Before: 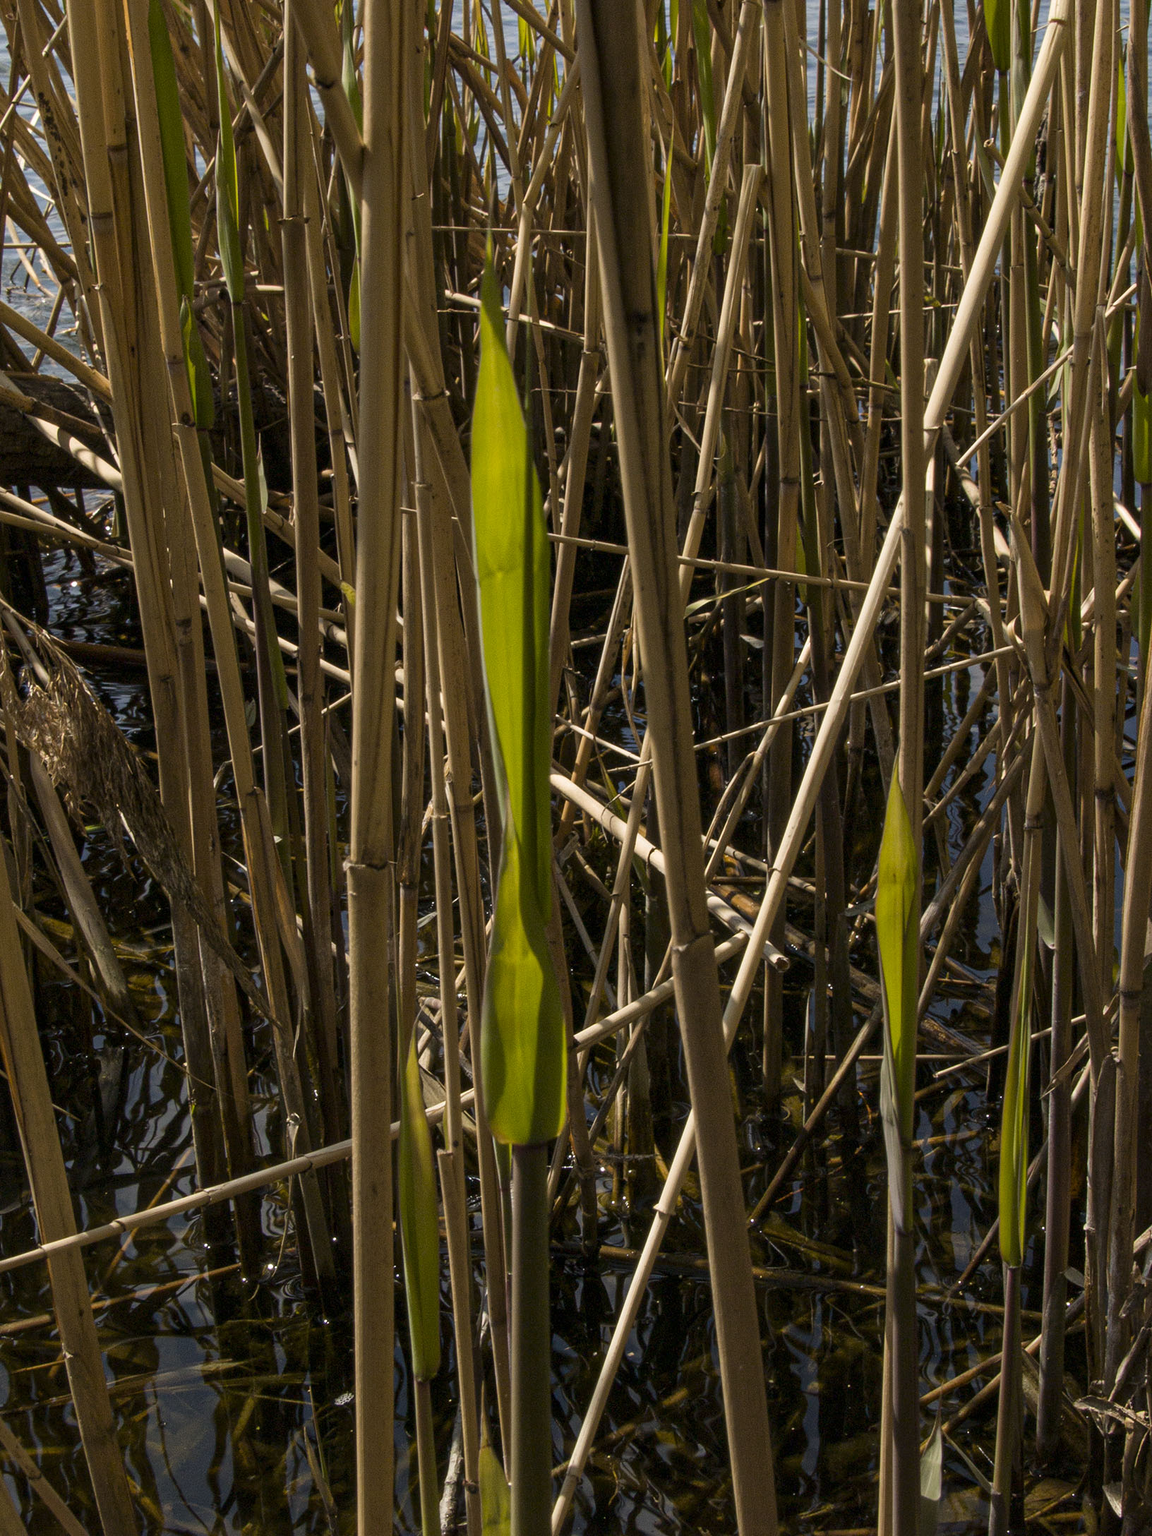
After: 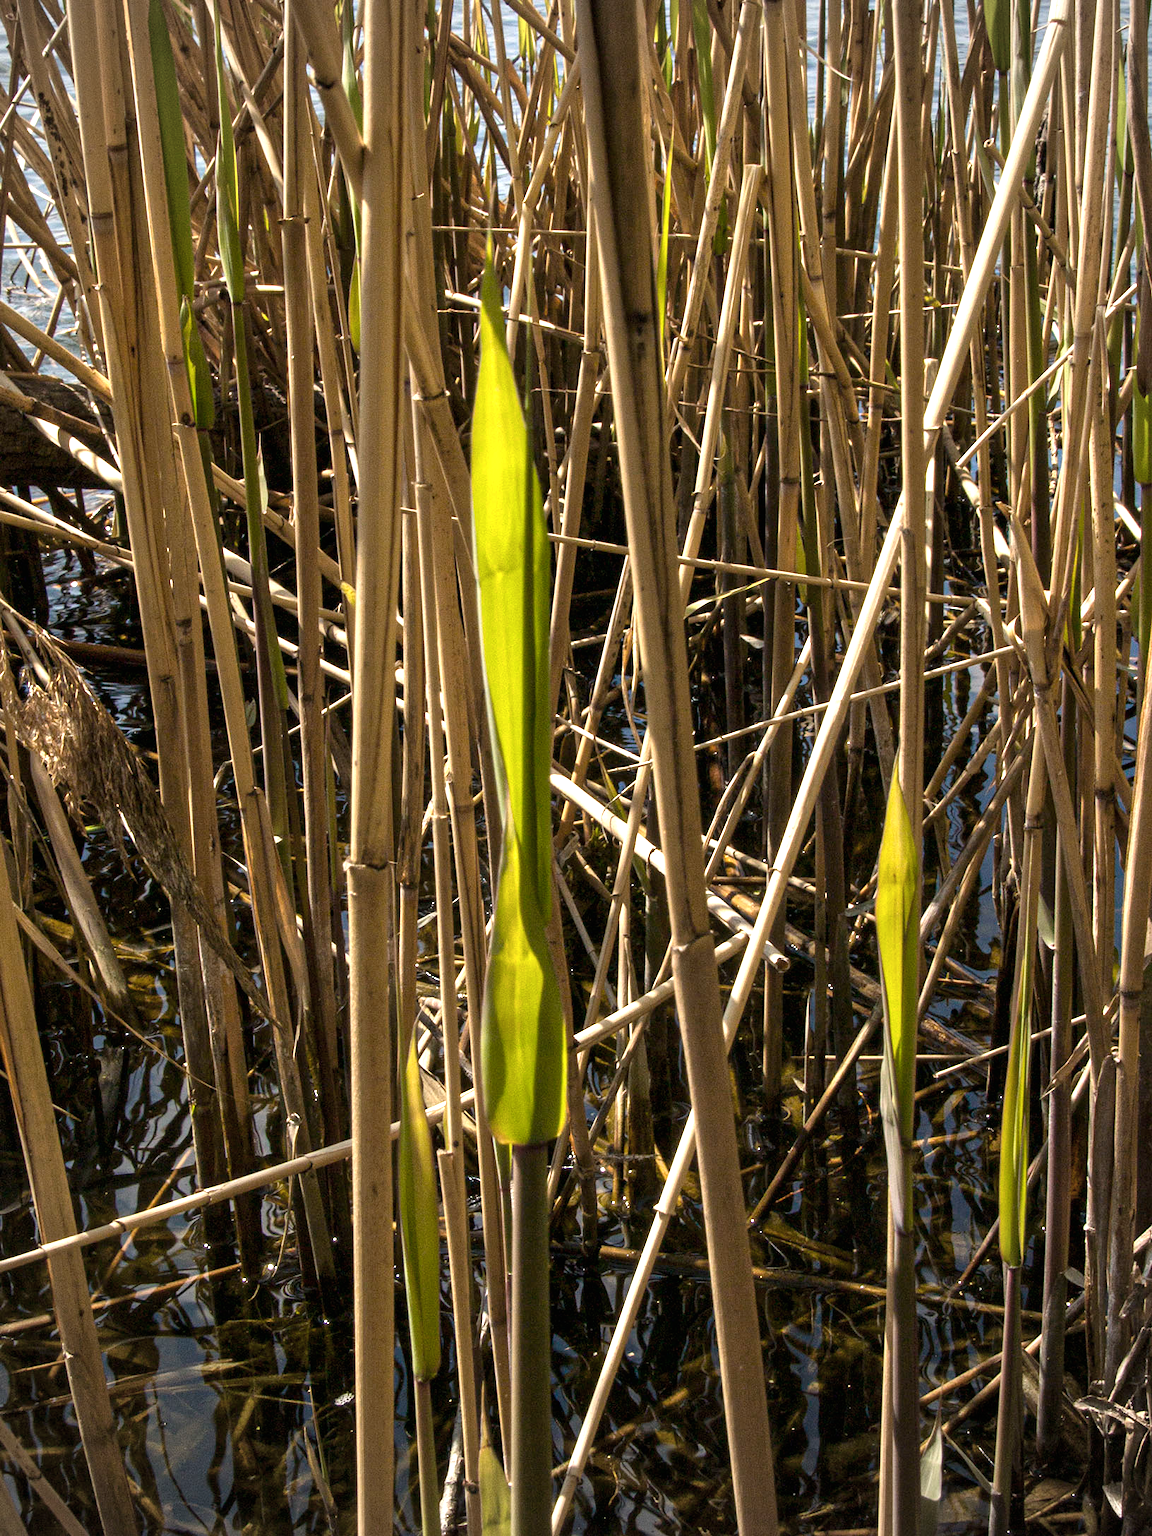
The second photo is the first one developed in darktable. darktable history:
exposure: black level correction 0, exposure 1.1 EV, compensate exposure bias true, compensate highlight preservation false
vignetting: fall-off radius 60.92%
color zones: curves: ch0 [(0, 0.558) (0.143, 0.559) (0.286, 0.529) (0.429, 0.505) (0.571, 0.5) (0.714, 0.5) (0.857, 0.5) (1, 0.558)]; ch1 [(0, 0.469) (0.01, 0.469) (0.12, 0.446) (0.248, 0.469) (0.5, 0.5) (0.748, 0.5) (0.99, 0.469) (1, 0.469)]
